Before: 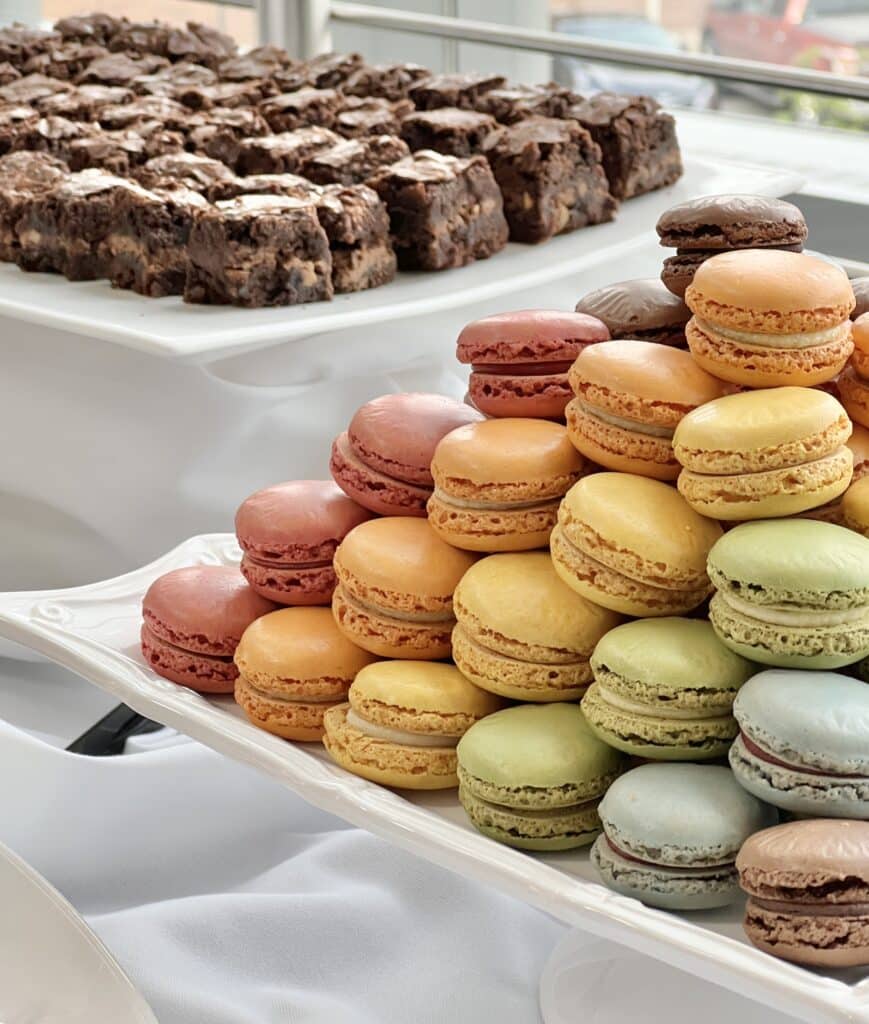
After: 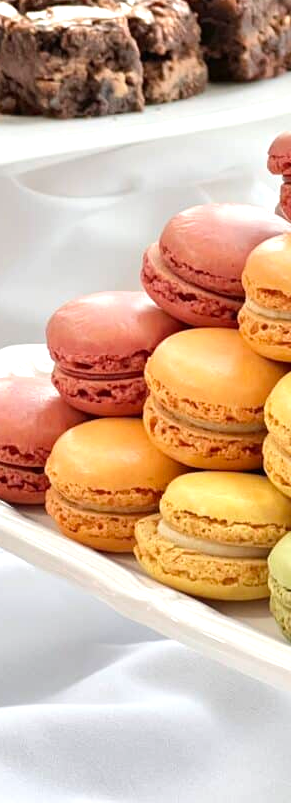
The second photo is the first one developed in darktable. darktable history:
exposure: black level correction 0, exposure 0.5 EV, compensate highlight preservation false
crop and rotate: left 21.77%, top 18.528%, right 44.676%, bottom 2.997%
